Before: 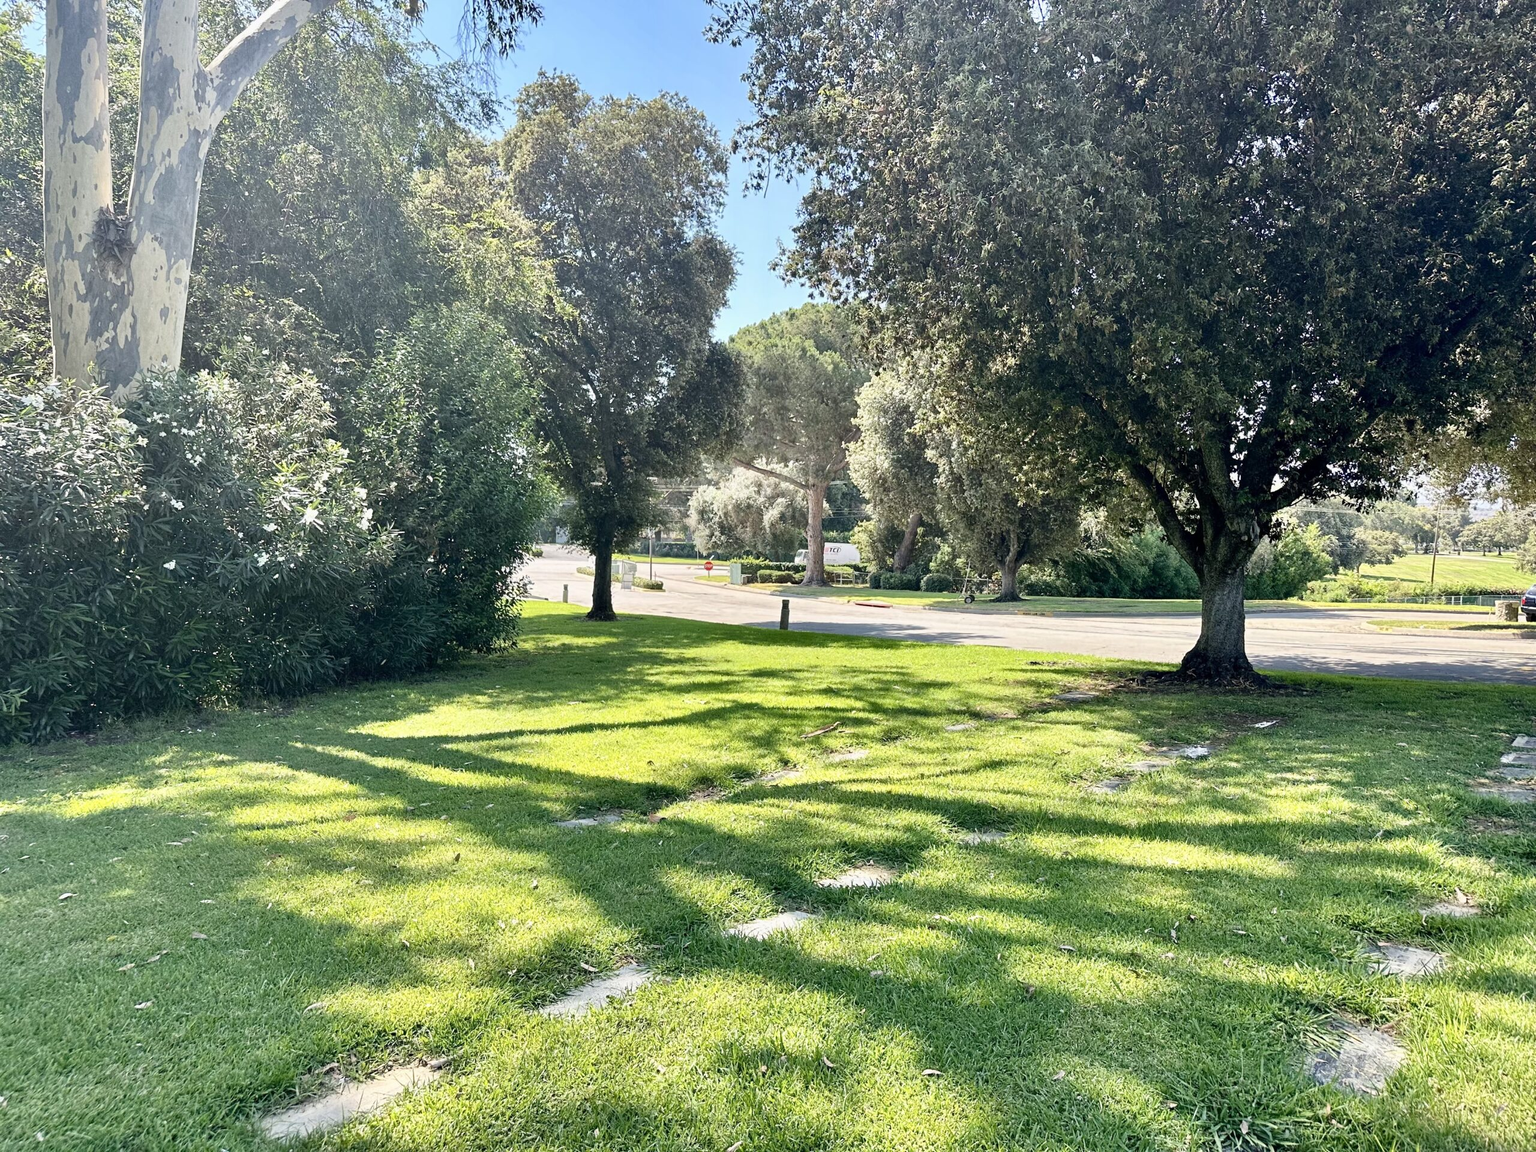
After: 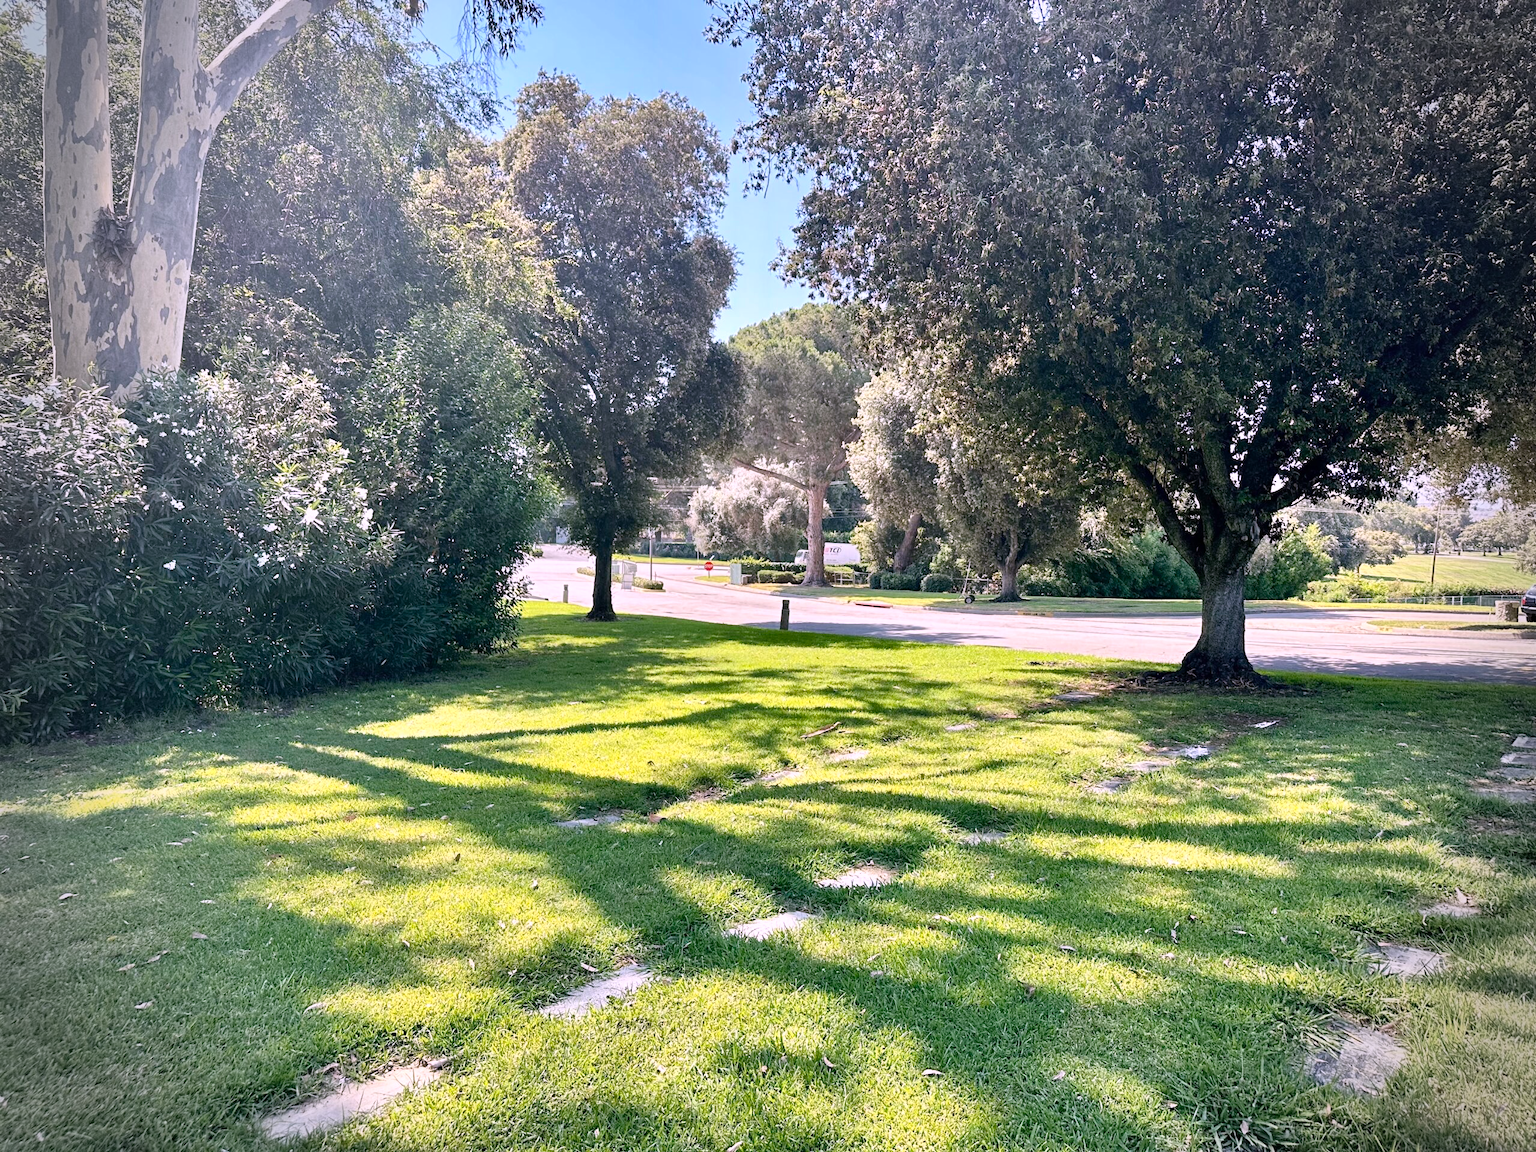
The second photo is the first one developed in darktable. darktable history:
white balance: red 1.066, blue 1.119
vignetting: fall-off radius 31.48%, brightness -0.472
